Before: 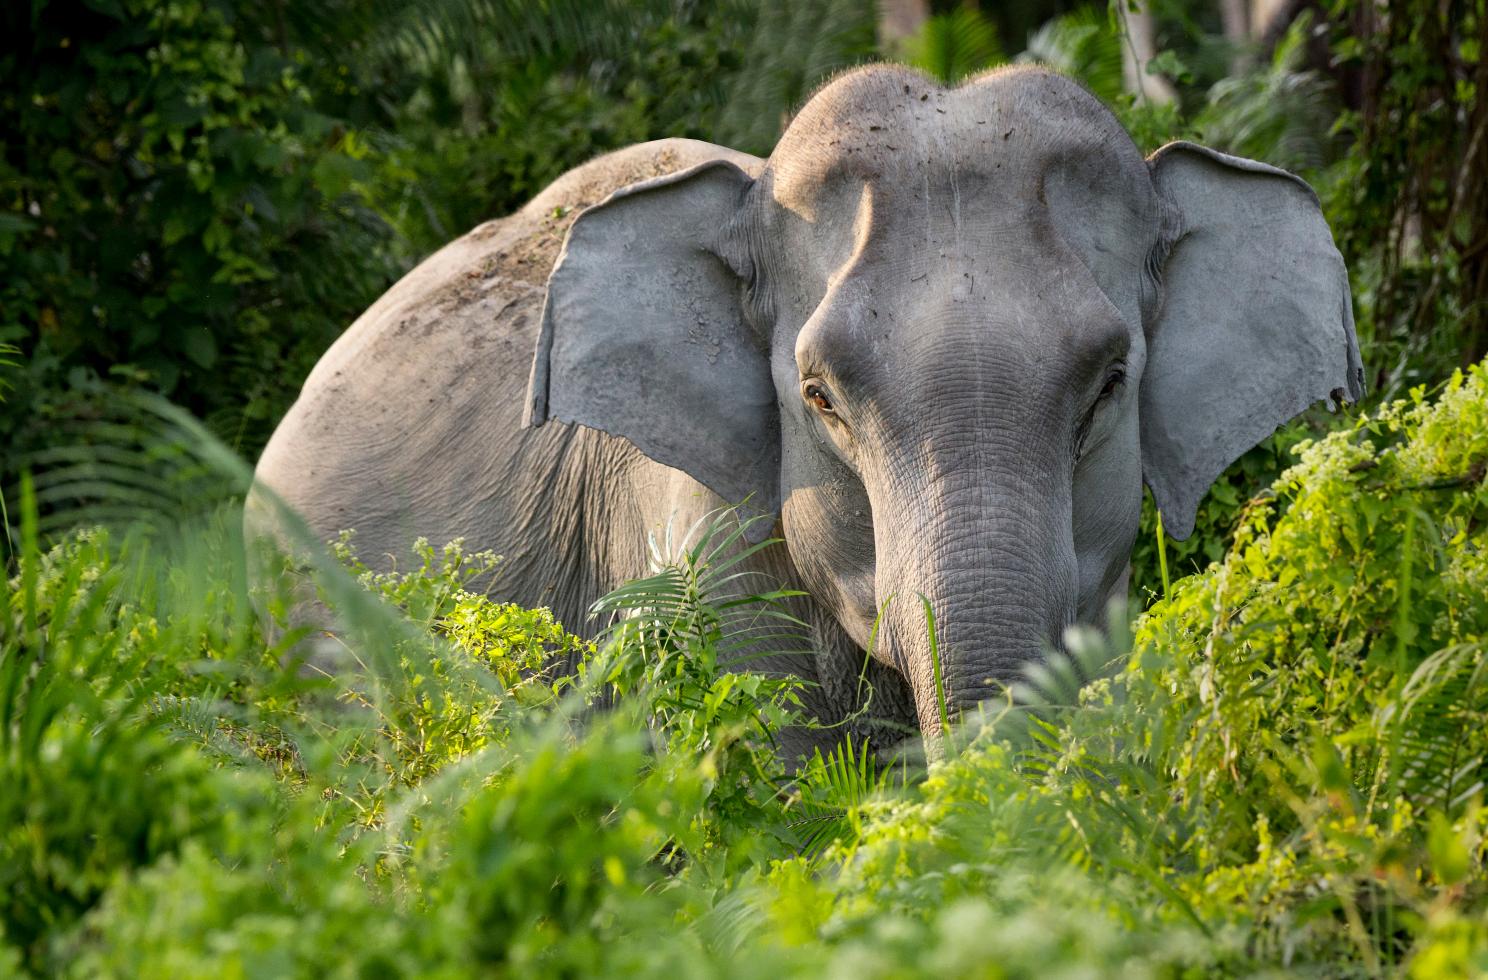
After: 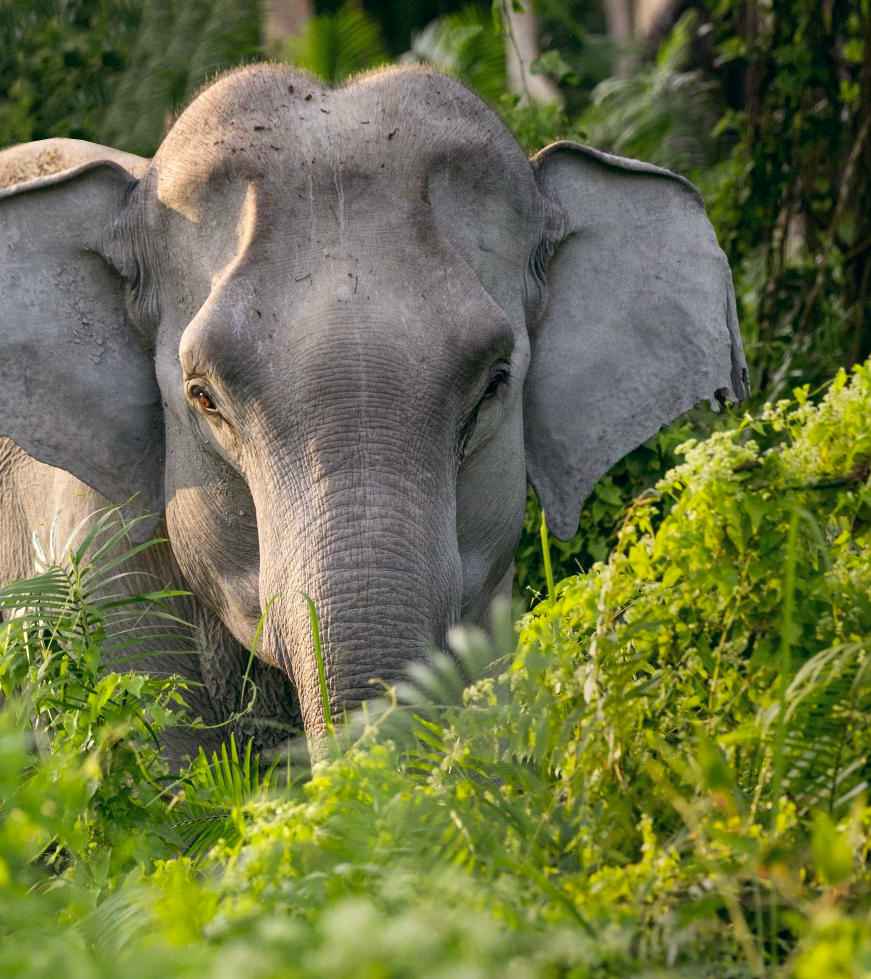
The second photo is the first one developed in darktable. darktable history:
crop: left 41.402%
color balance: lift [1, 0.998, 1.001, 1.002], gamma [1, 1.02, 1, 0.98], gain [1, 1.02, 1.003, 0.98]
